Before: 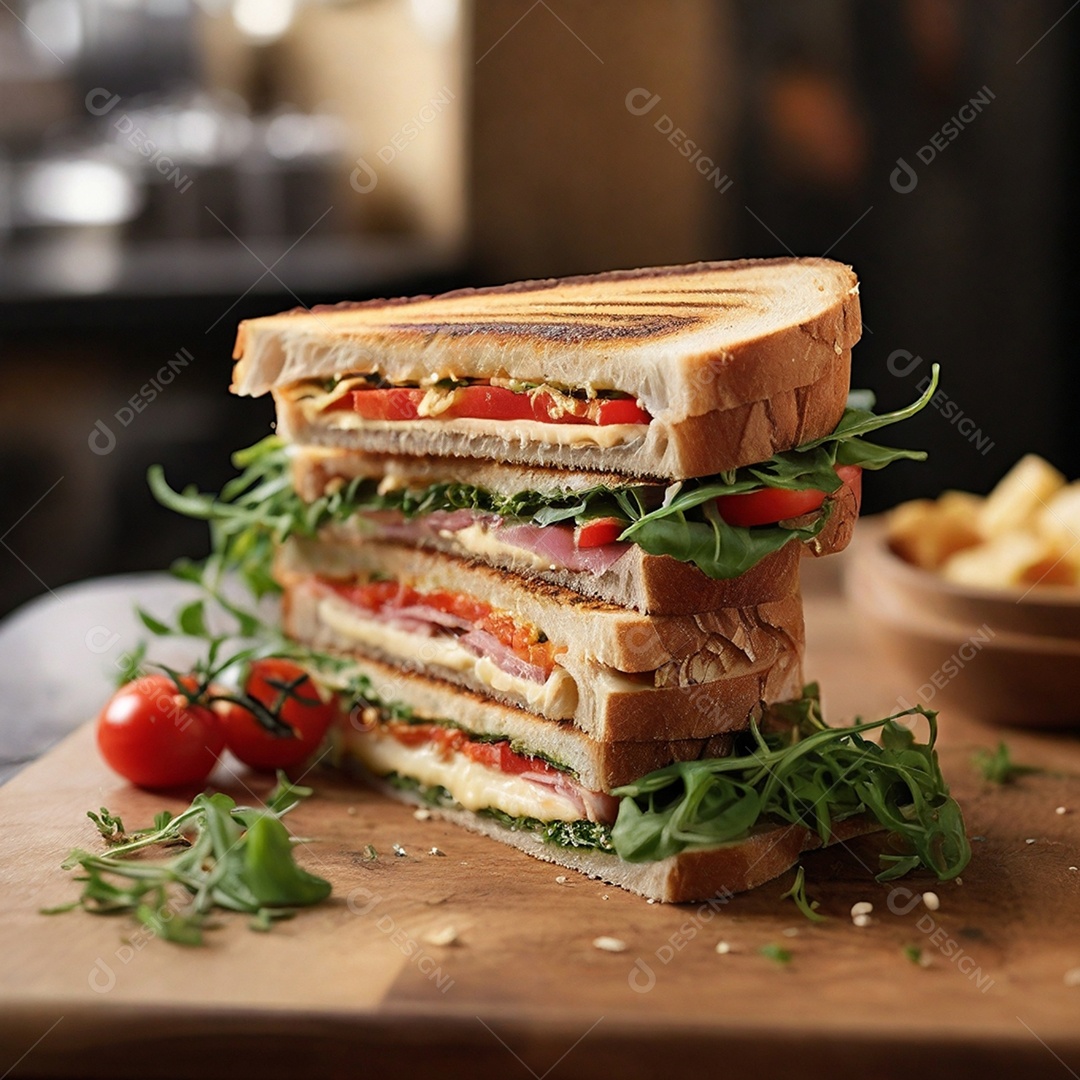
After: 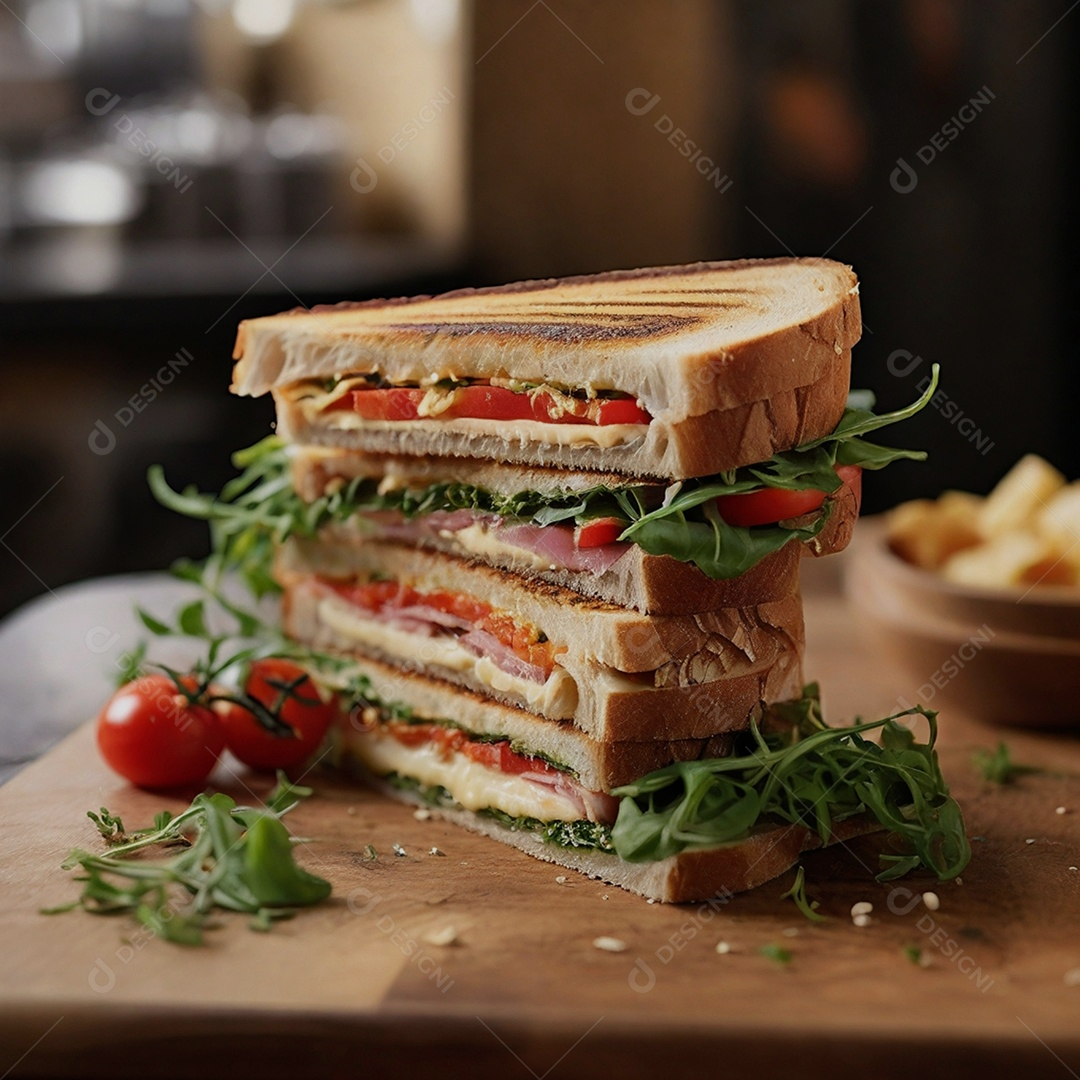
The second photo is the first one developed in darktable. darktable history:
exposure: exposure -0.49 EV, compensate highlight preservation false
tone equalizer: -8 EV 0.091 EV
